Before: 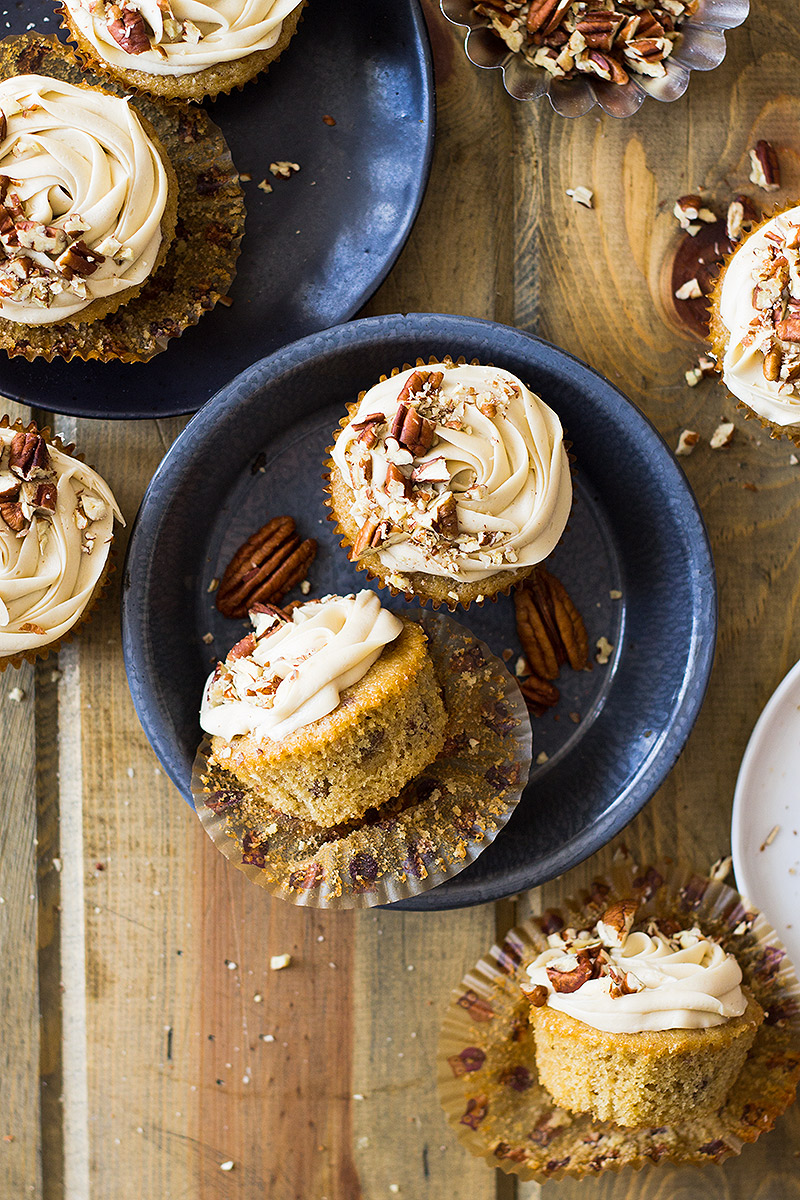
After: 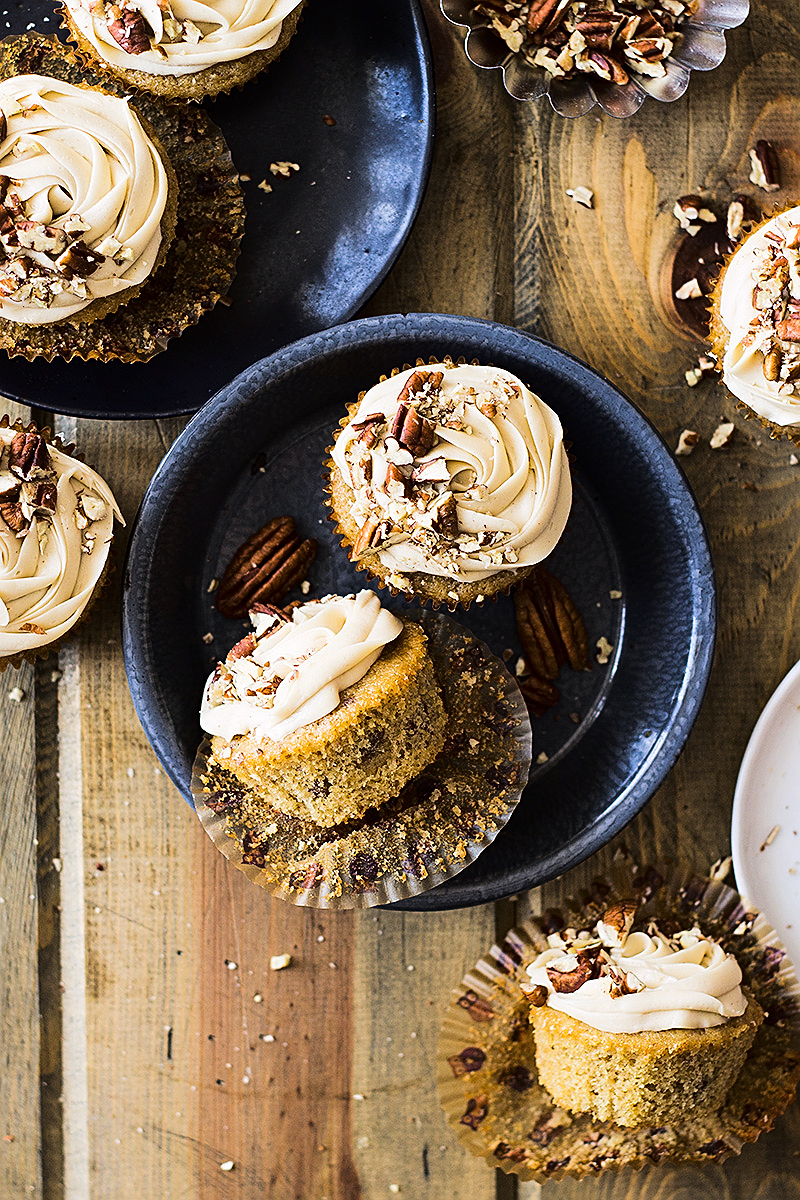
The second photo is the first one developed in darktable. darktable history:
sharpen: on, module defaults
color calibration: illuminant custom, x 0.344, y 0.36, temperature 5051.78 K
tone curve: curves: ch0 [(0, 0) (0.003, 0.007) (0.011, 0.009) (0.025, 0.014) (0.044, 0.022) (0.069, 0.029) (0.1, 0.037) (0.136, 0.052) (0.177, 0.083) (0.224, 0.121) (0.277, 0.177) (0.335, 0.258) (0.399, 0.351) (0.468, 0.454) (0.543, 0.557) (0.623, 0.654) (0.709, 0.744) (0.801, 0.825) (0.898, 0.909) (1, 1)], color space Lab, linked channels, preserve colors none
